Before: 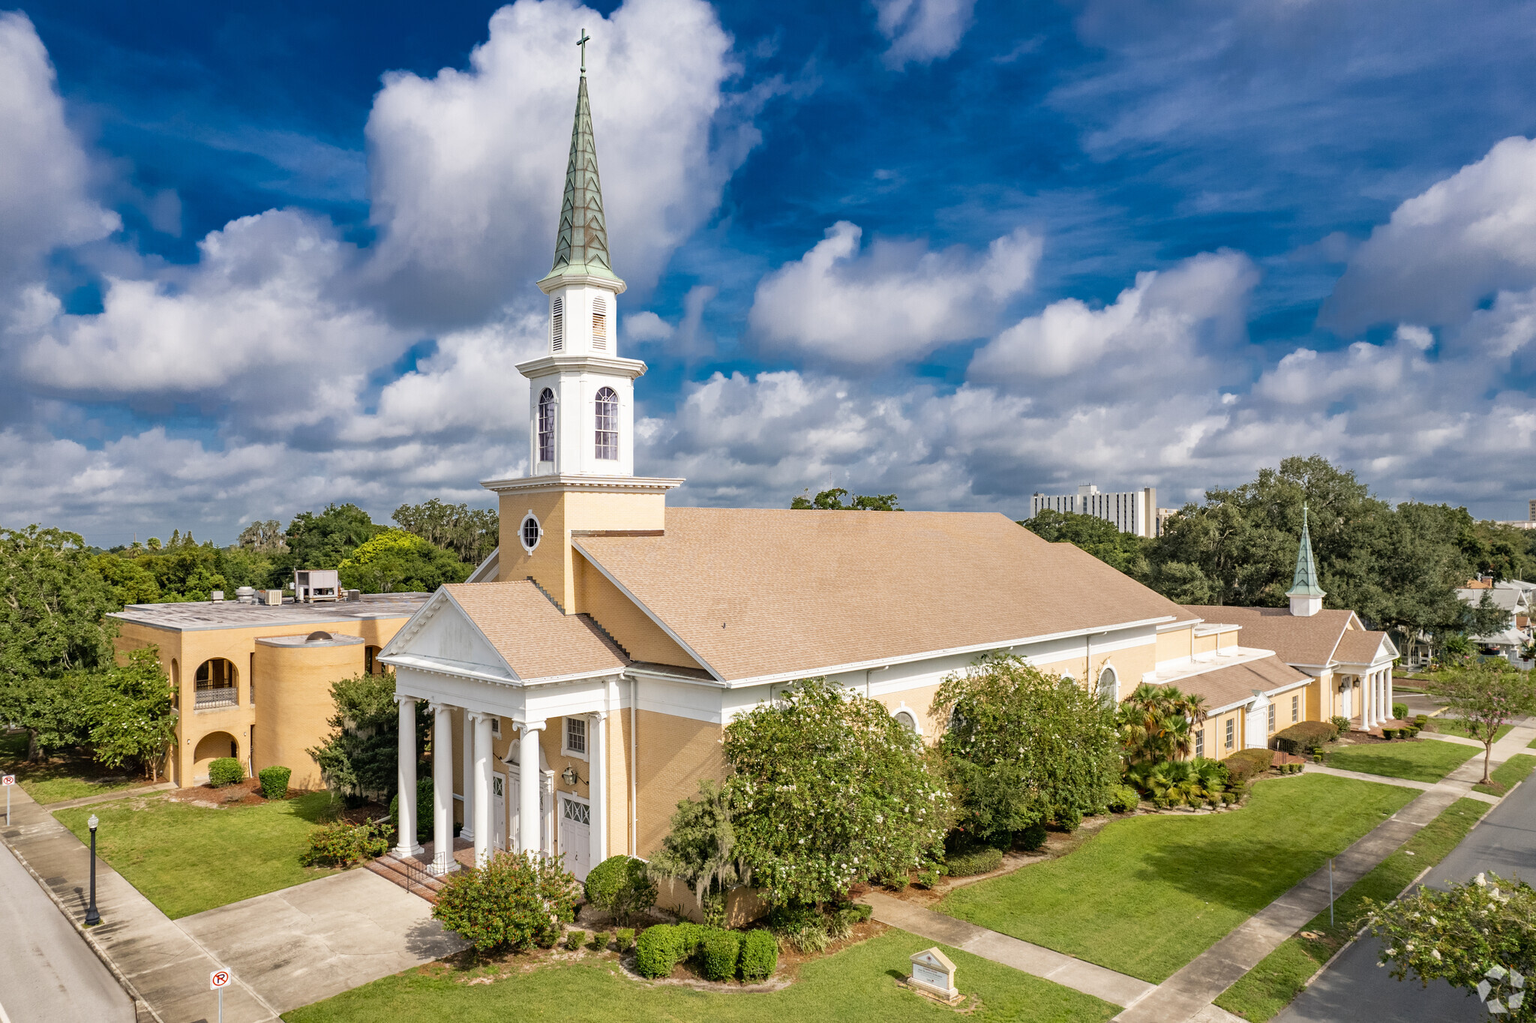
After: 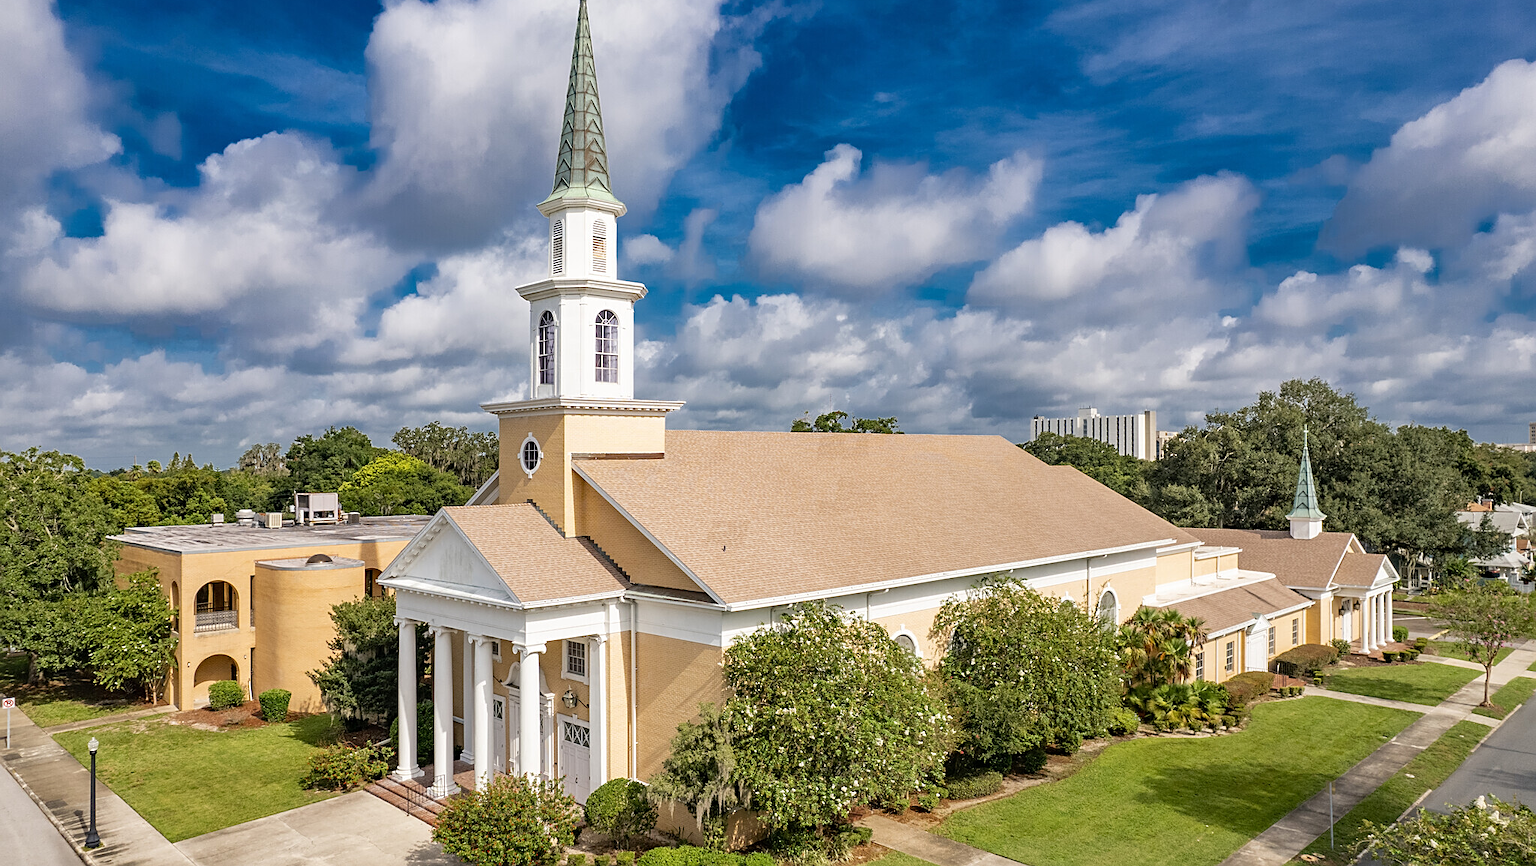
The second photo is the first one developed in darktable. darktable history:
crop: top 7.599%, bottom 7.656%
sharpen: on, module defaults
